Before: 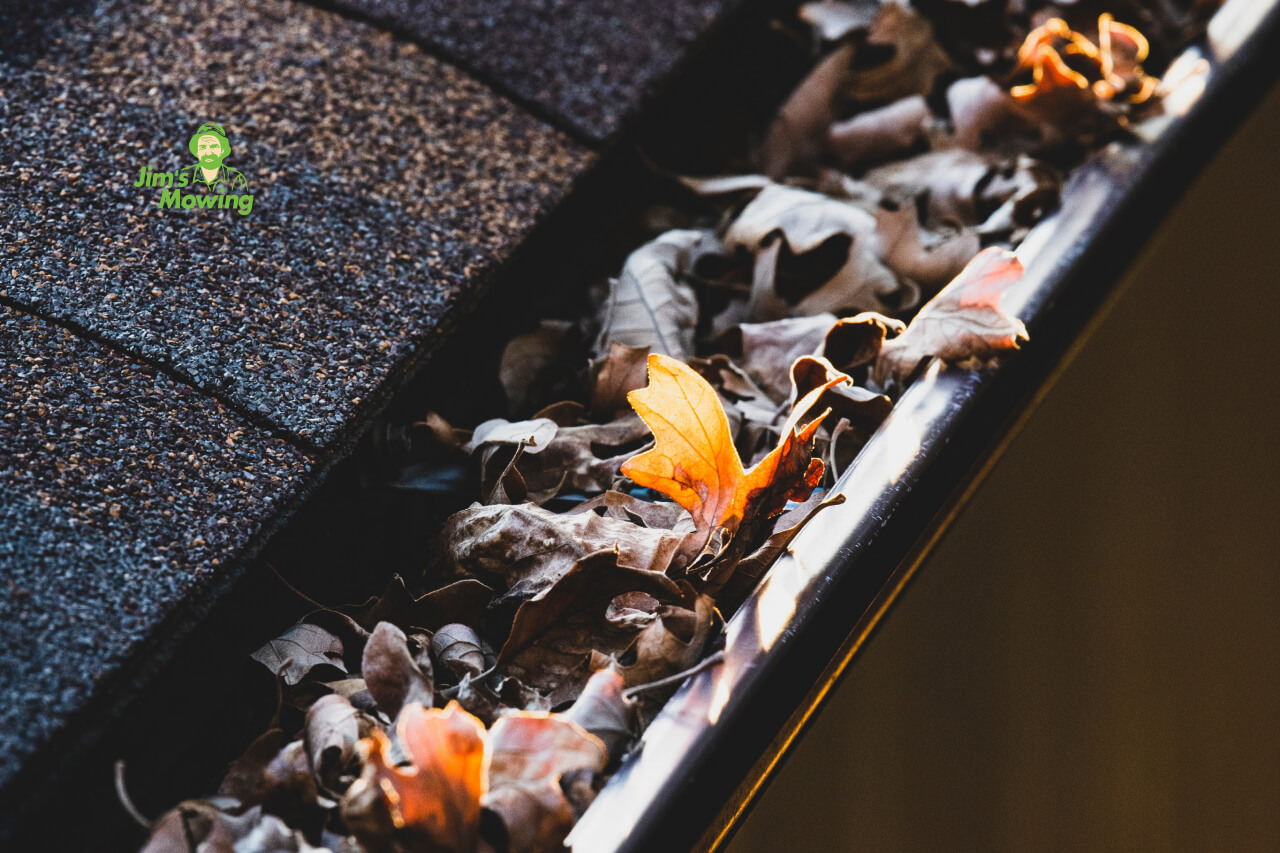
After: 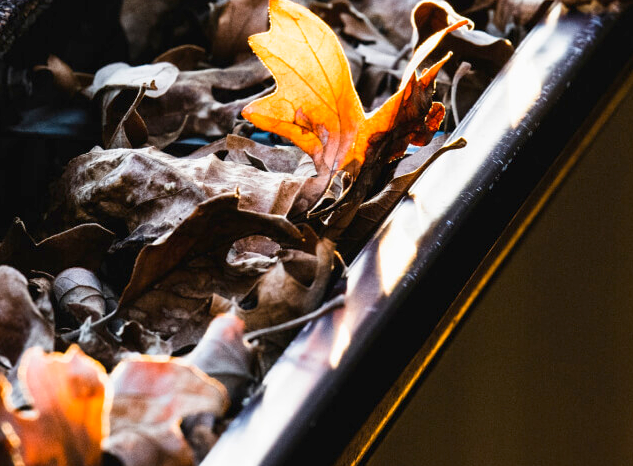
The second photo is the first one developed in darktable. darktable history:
crop: left 29.672%, top 41.786%, right 20.851%, bottom 3.487%
exposure: black level correction 0.007, exposure 0.159 EV, compensate highlight preservation false
